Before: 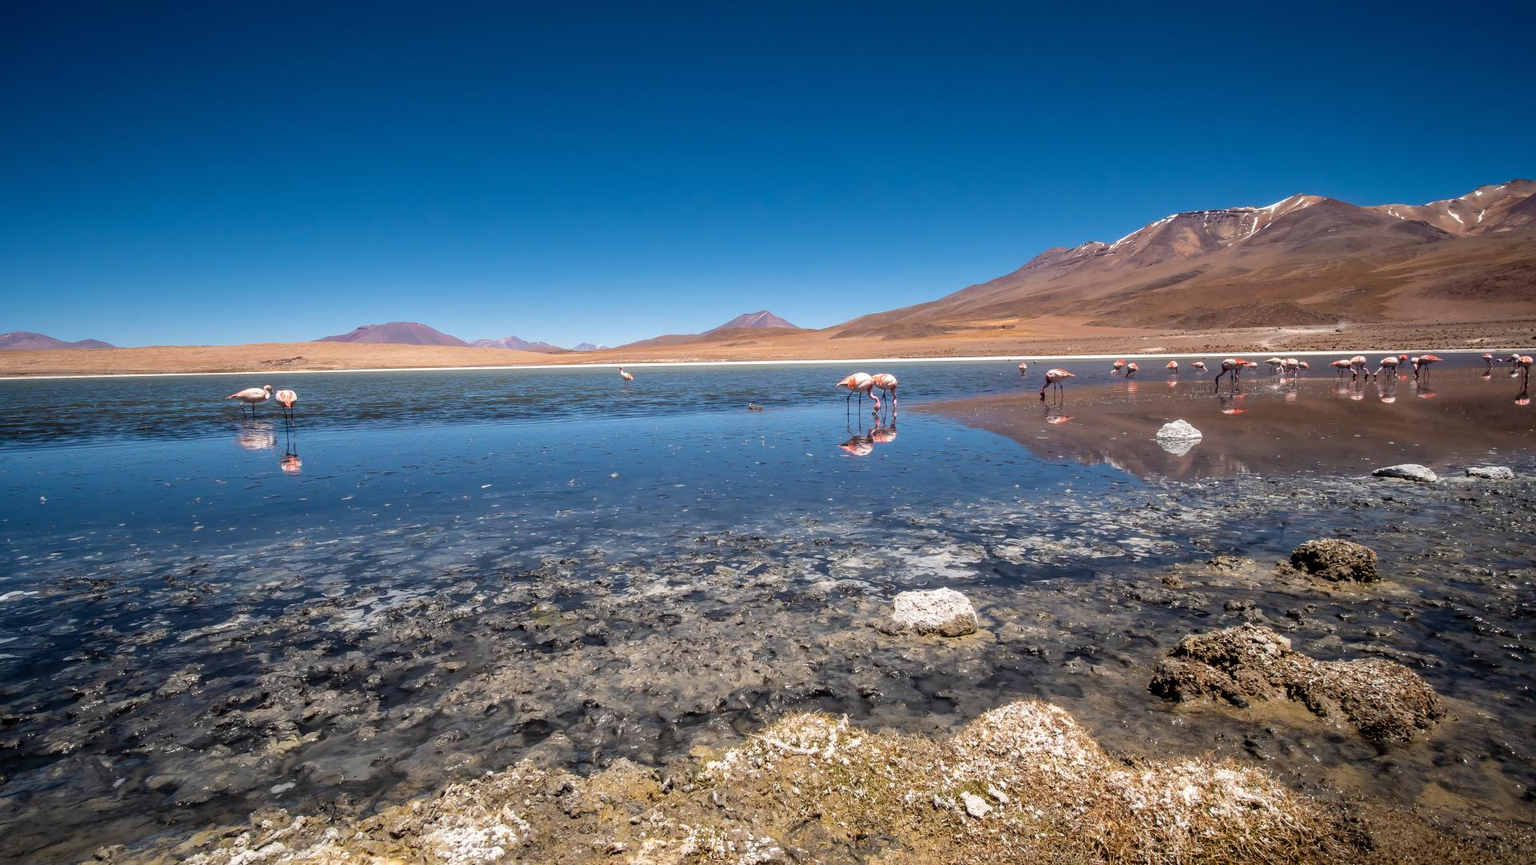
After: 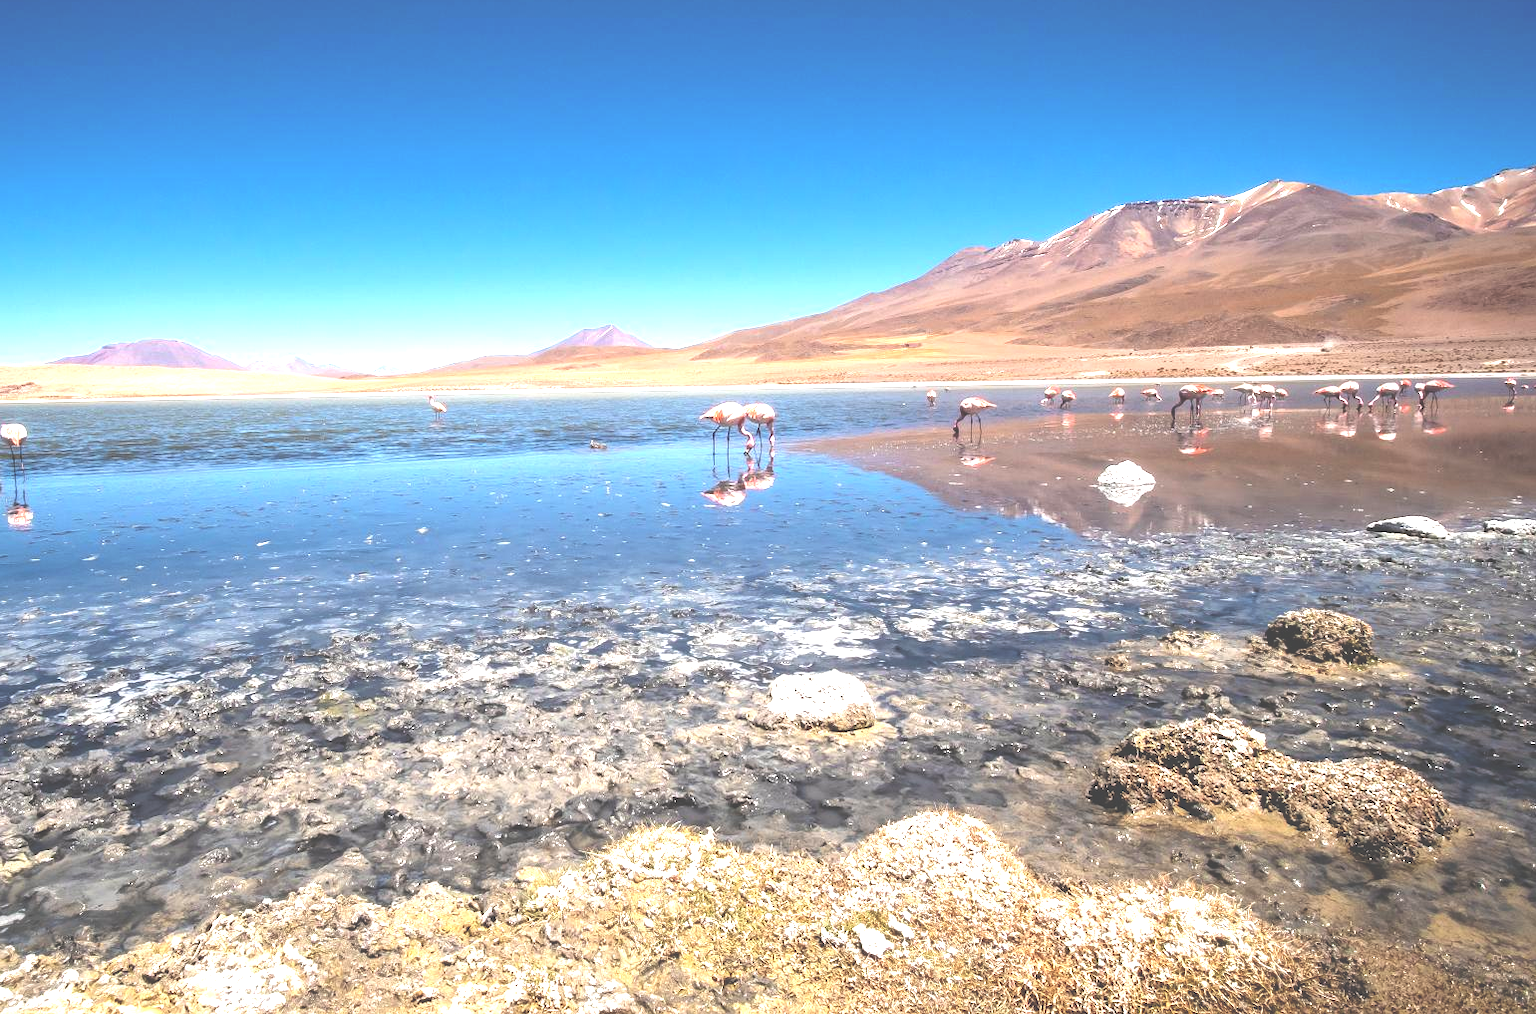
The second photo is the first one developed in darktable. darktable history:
crop and rotate: left 17.959%, top 5.771%, right 1.742%
exposure: black level correction -0.023, exposure 1.397 EV, compensate highlight preservation false
